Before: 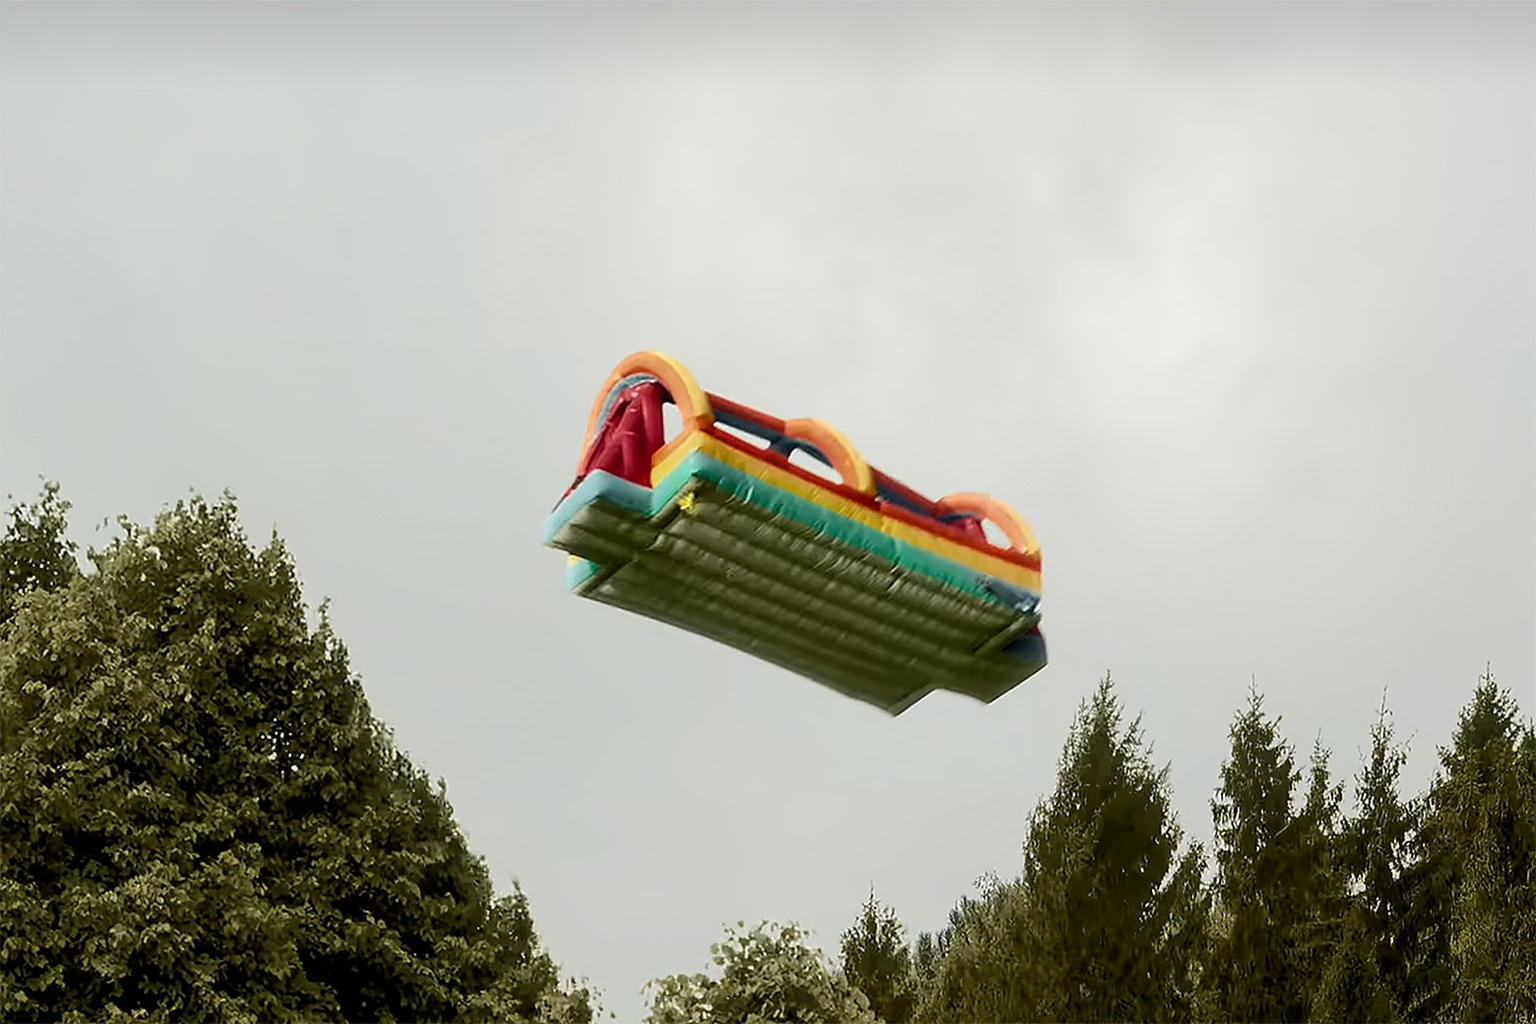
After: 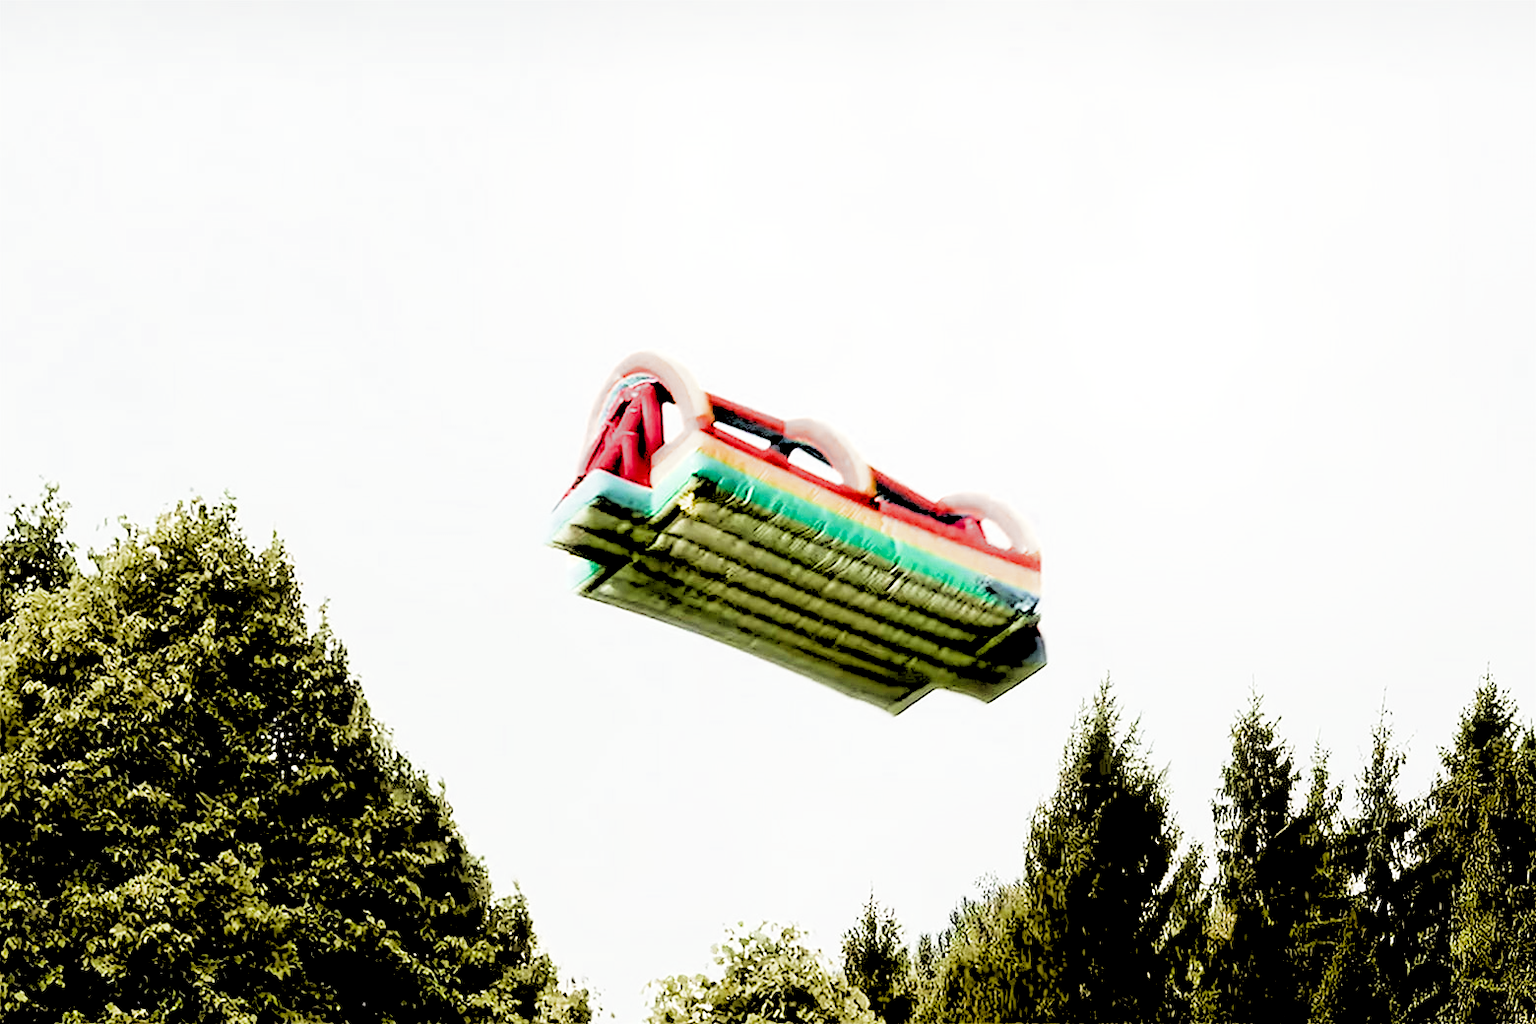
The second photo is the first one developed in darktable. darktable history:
rgb levels: levels [[0.027, 0.429, 0.996], [0, 0.5, 1], [0, 0.5, 1]]
color balance: lift [1, 1.001, 0.999, 1.001], gamma [1, 1.004, 1.007, 0.993], gain [1, 0.991, 0.987, 1.013], contrast 7.5%, contrast fulcrum 10%, output saturation 115%
filmic rgb: middle gray luminance 9.23%, black relative exposure -10.55 EV, white relative exposure 3.45 EV, threshold 6 EV, target black luminance 0%, hardness 5.98, latitude 59.69%, contrast 1.087, highlights saturation mix 5%, shadows ↔ highlights balance 29.23%, add noise in highlights 0, color science v3 (2019), use custom middle-gray values true, iterations of high-quality reconstruction 0, contrast in highlights soft, enable highlight reconstruction true
